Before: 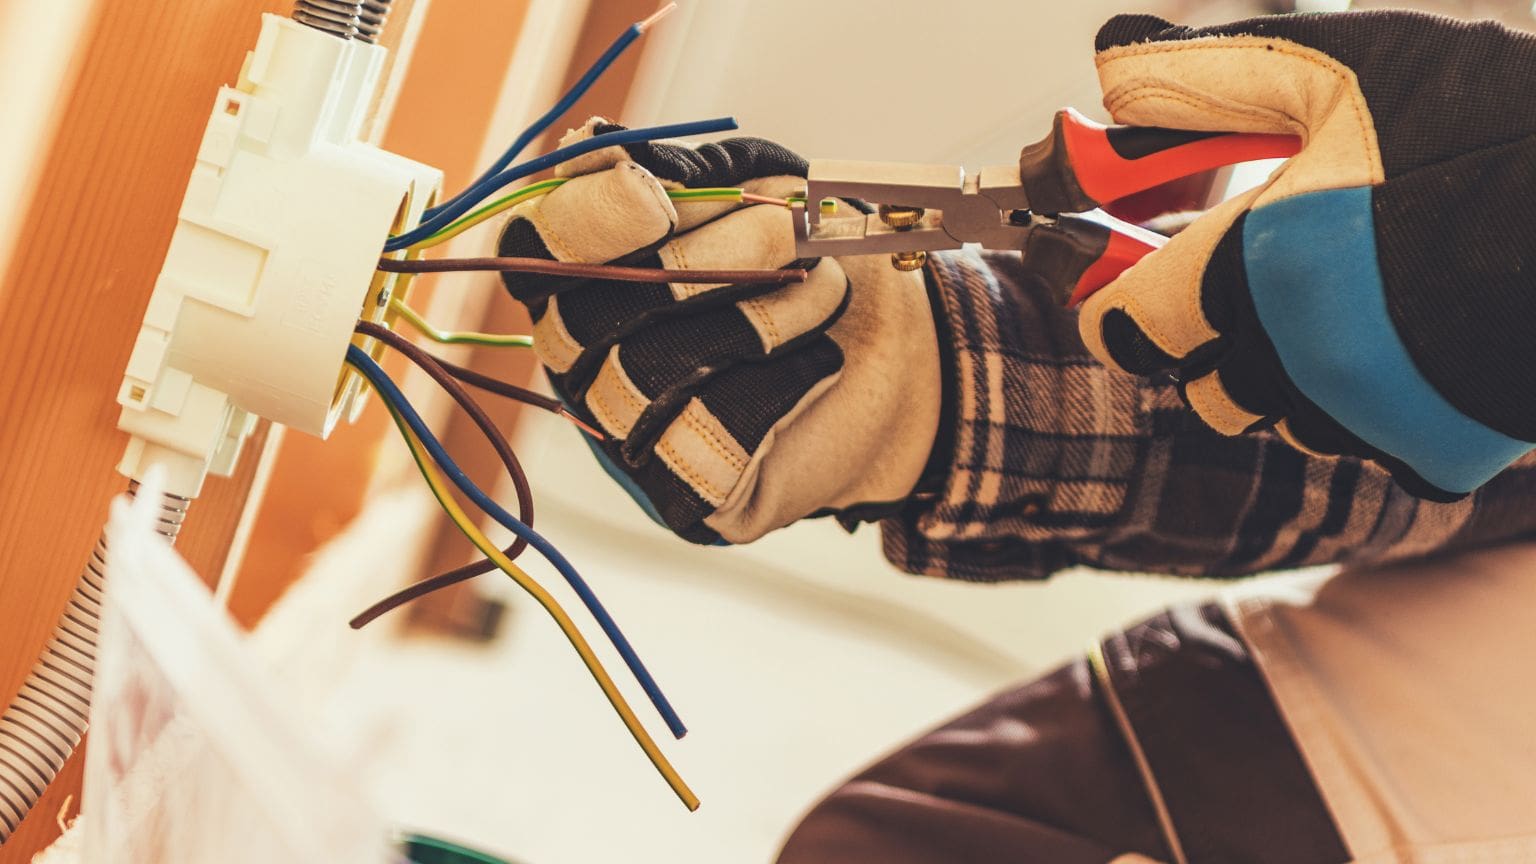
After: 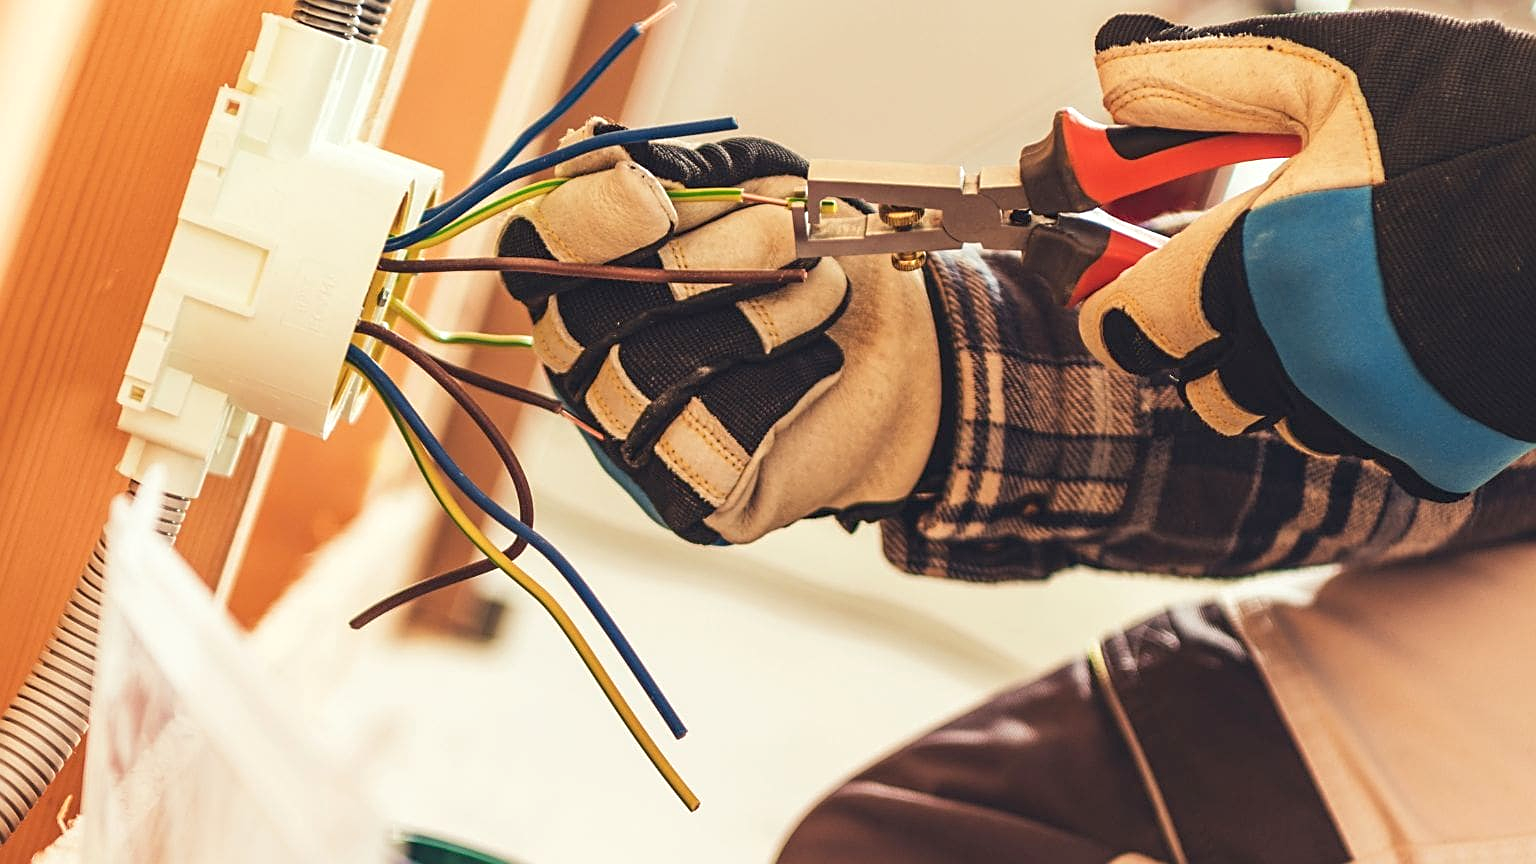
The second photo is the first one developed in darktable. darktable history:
exposure: black level correction 0.007, exposure 0.159 EV, compensate highlight preservation false
rotate and perspective: crop left 0, crop top 0
sharpen: on, module defaults
tone equalizer: on, module defaults
